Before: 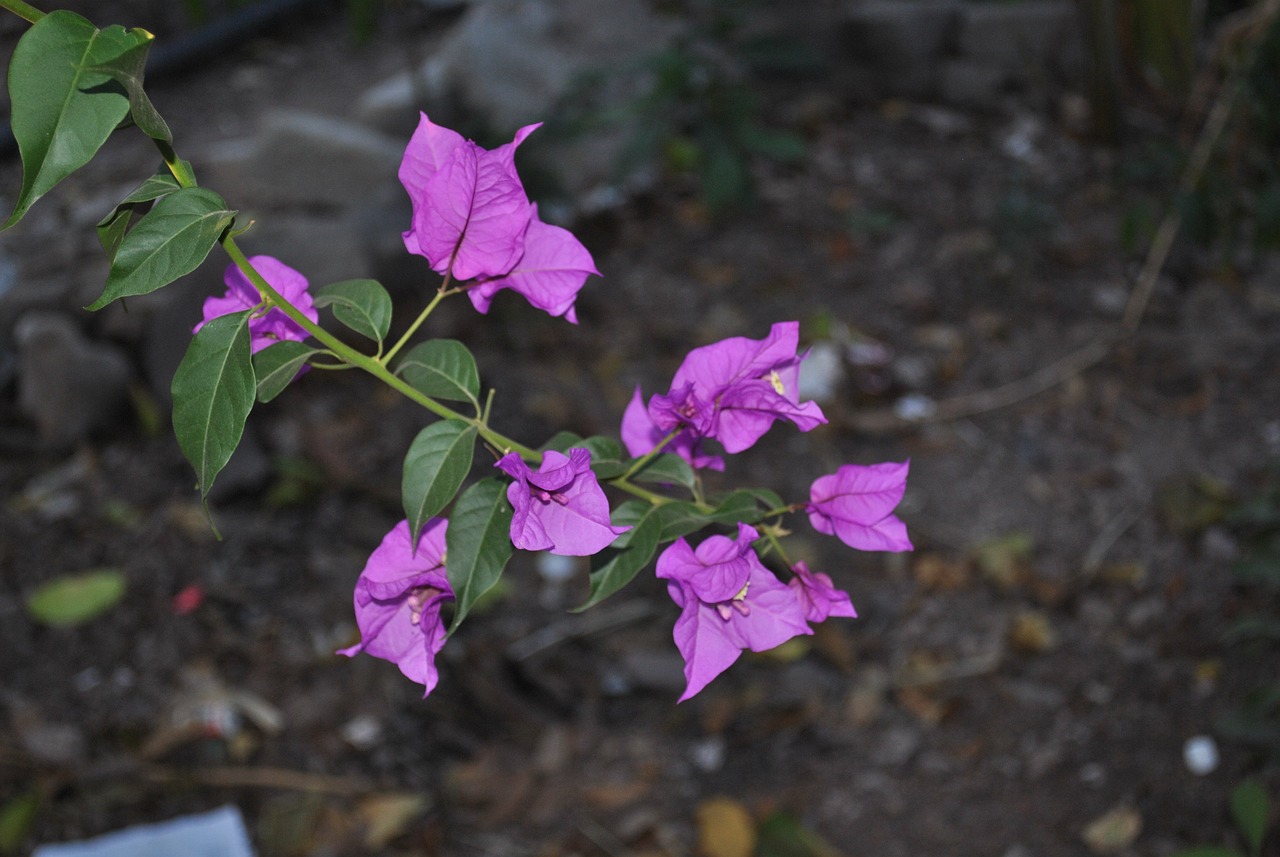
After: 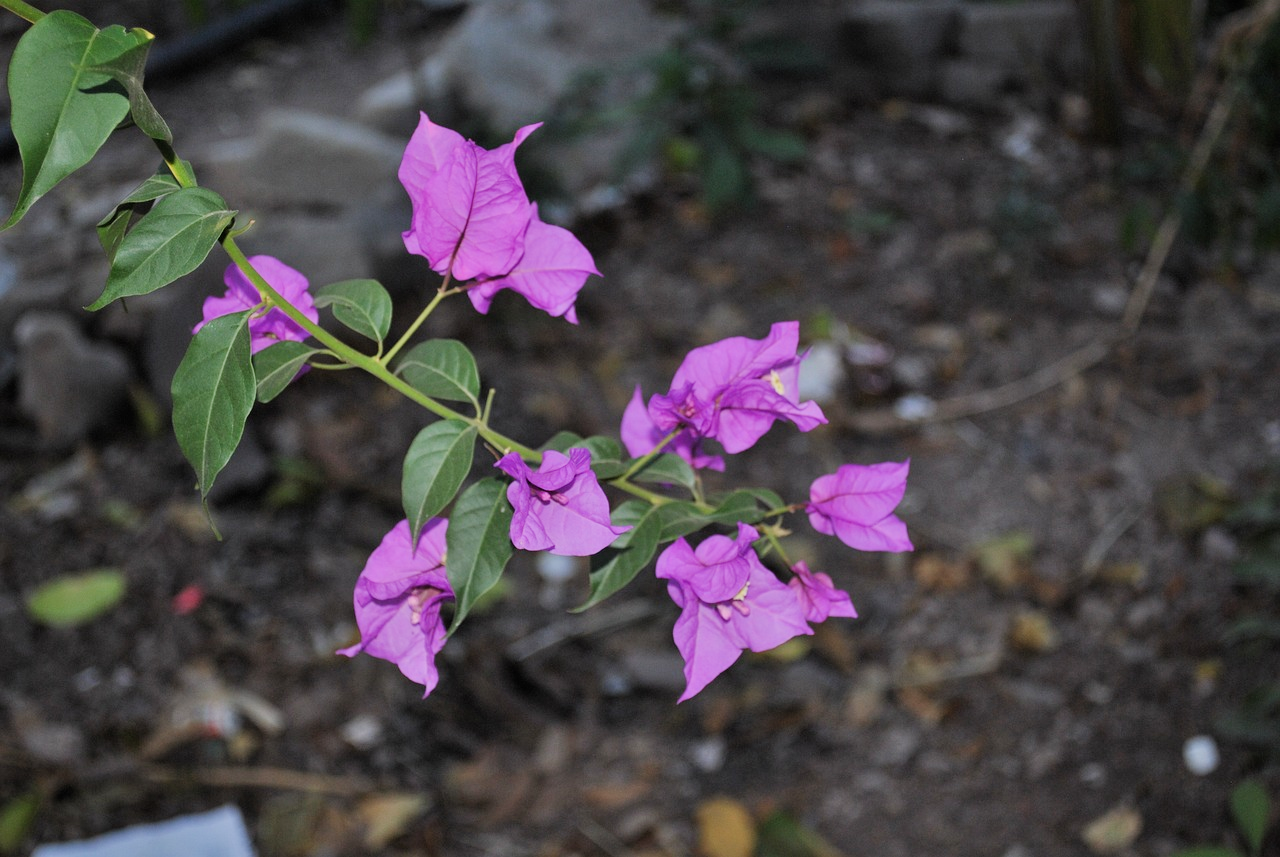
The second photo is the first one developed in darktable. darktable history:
filmic rgb: black relative exposure -7.65 EV, white relative exposure 4.56 EV, hardness 3.61
exposure: exposure 0.64 EV, compensate highlight preservation false
